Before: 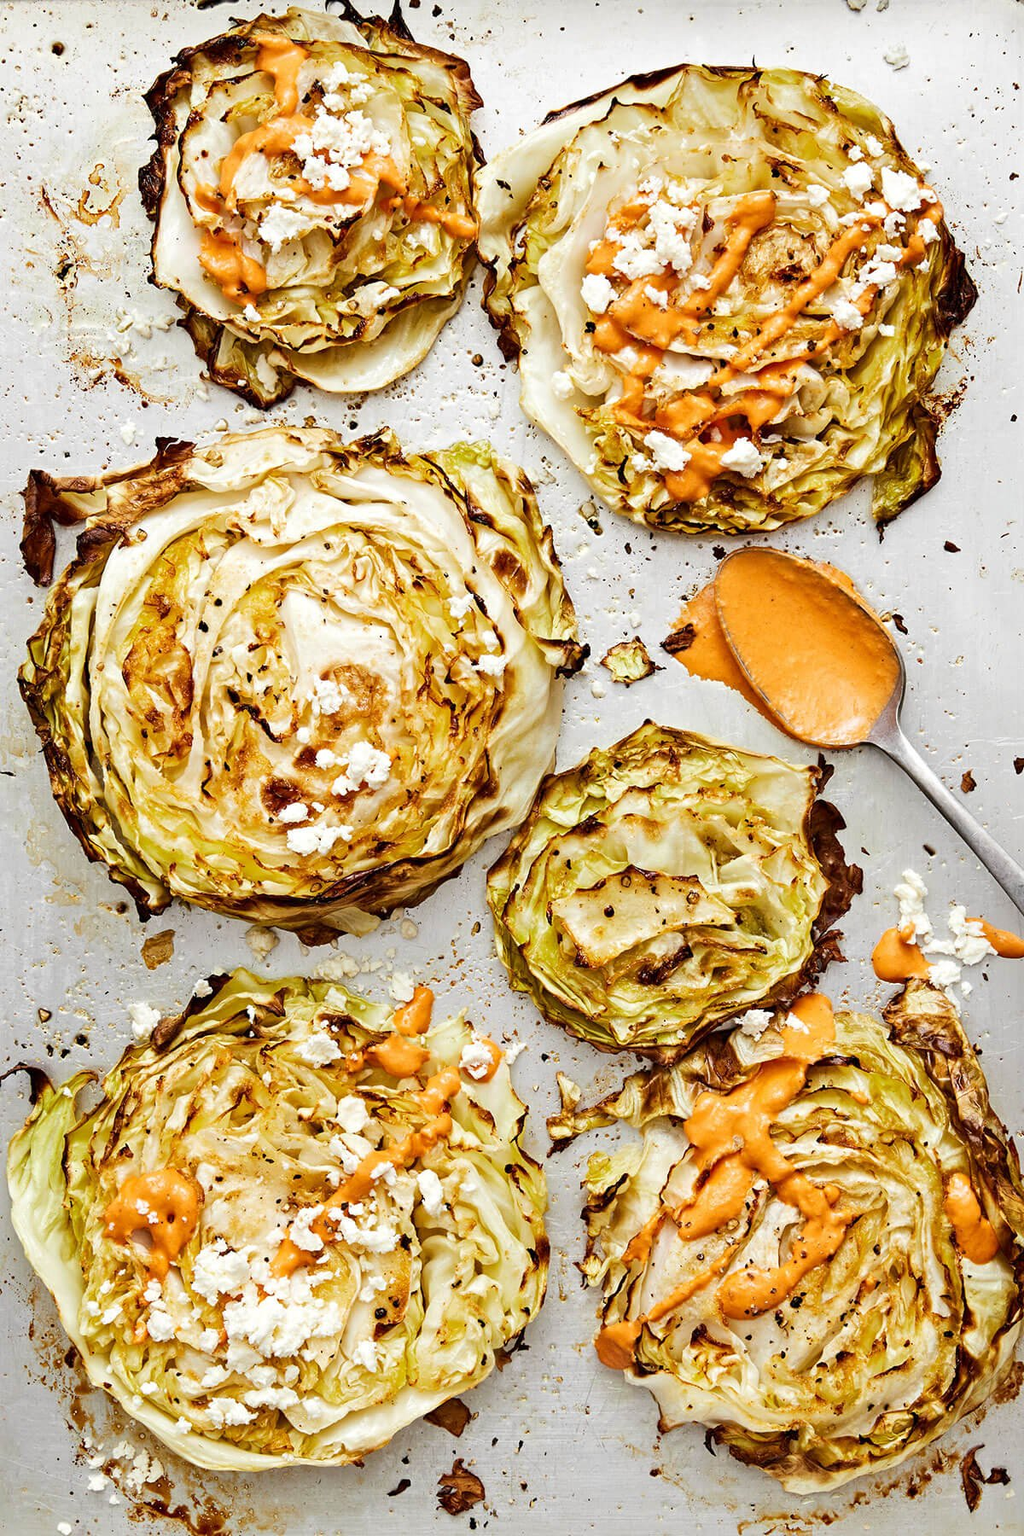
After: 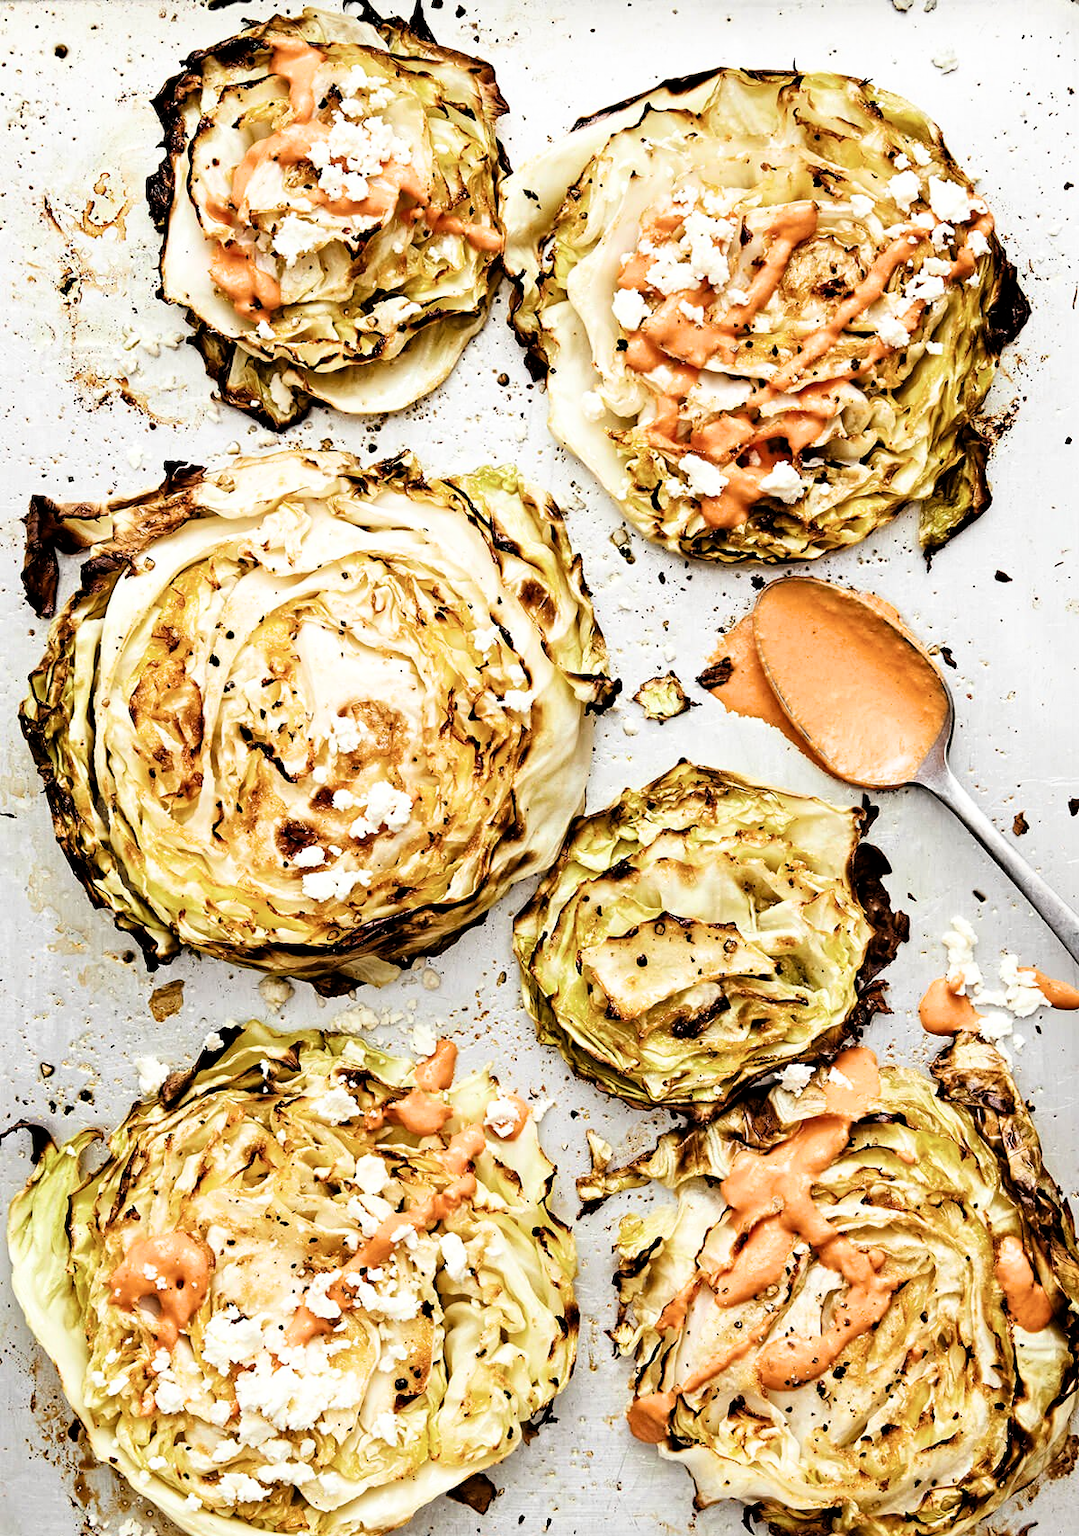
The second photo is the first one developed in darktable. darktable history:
filmic rgb: black relative exposure -3.64 EV, white relative exposure 2.44 EV, hardness 3.29
crop and rotate: top 0%, bottom 5.097%
